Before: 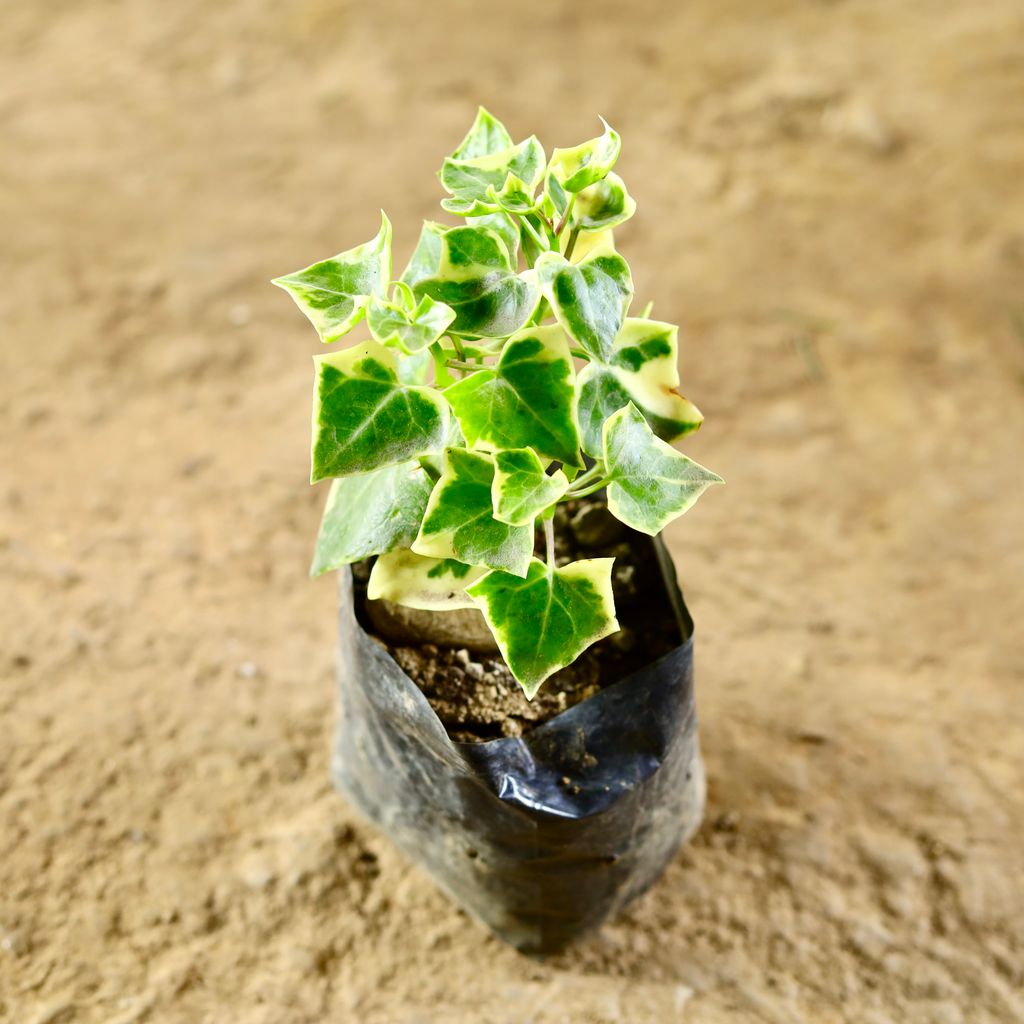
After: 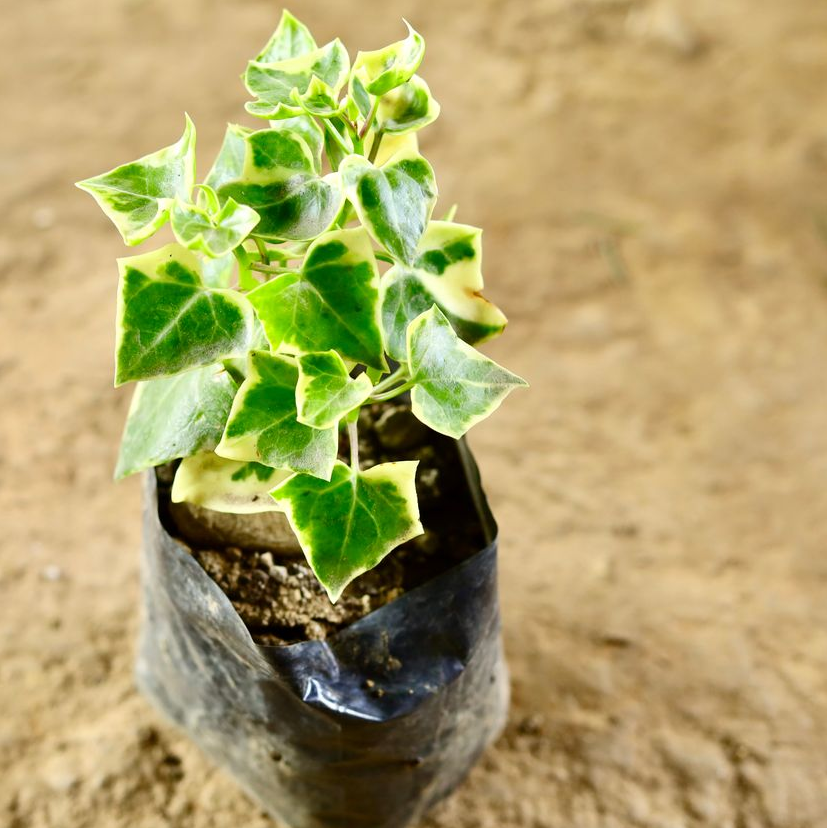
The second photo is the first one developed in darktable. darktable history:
crop: left 19.201%, top 9.51%, right 0%, bottom 9.57%
